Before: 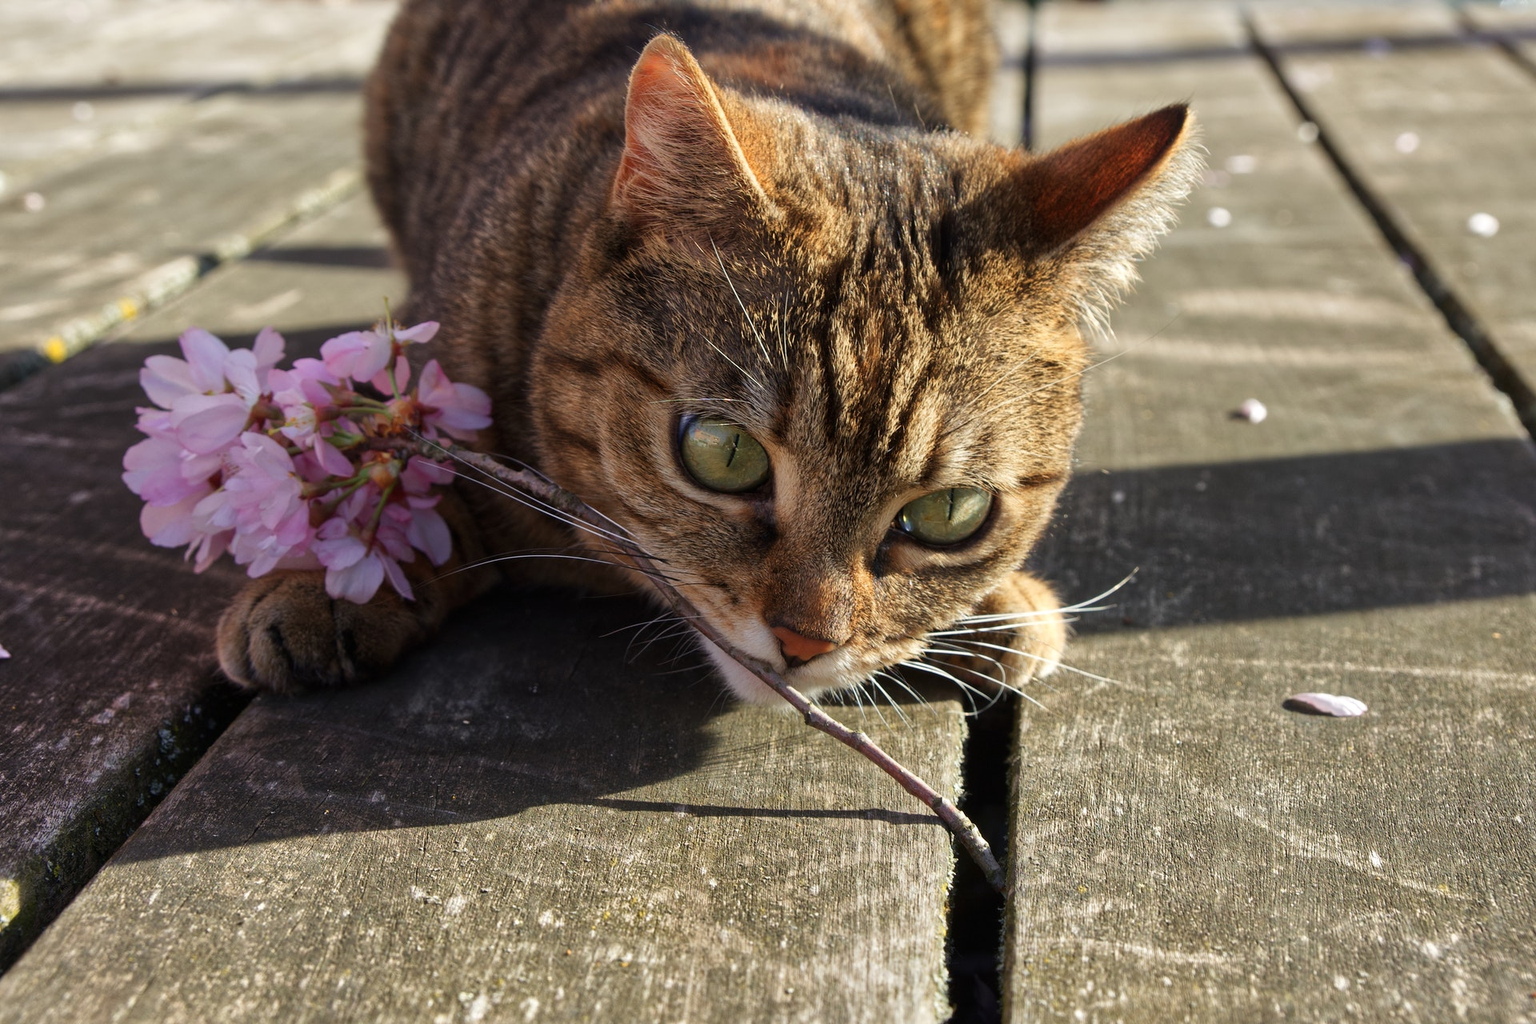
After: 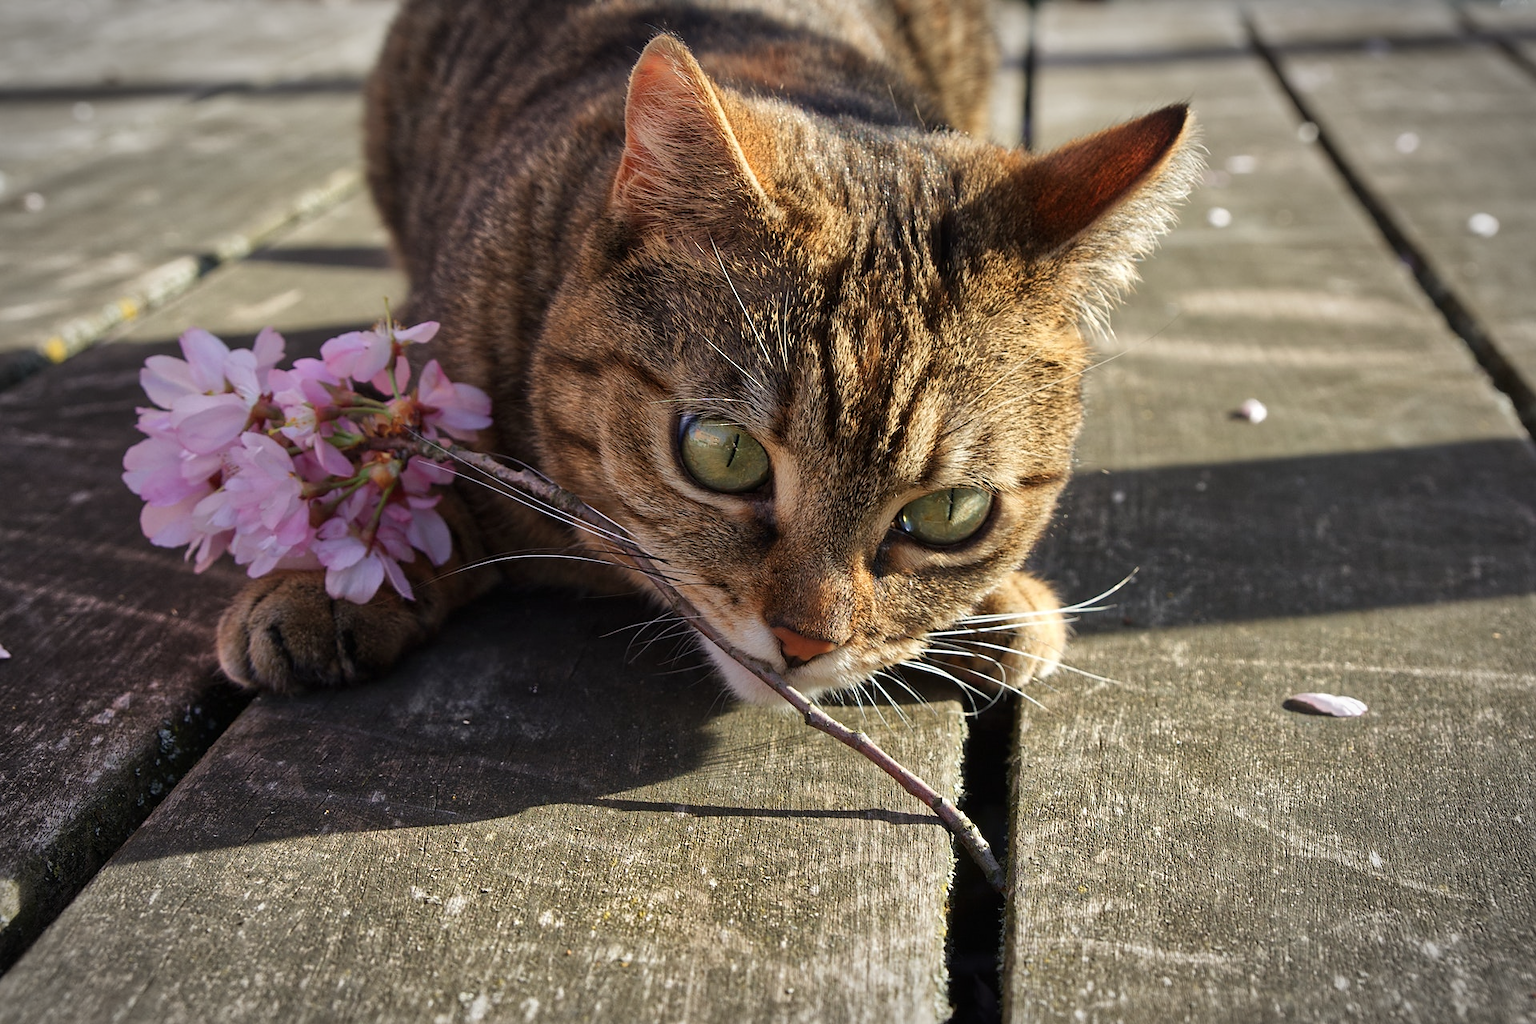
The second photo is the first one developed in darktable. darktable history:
vignetting: automatic ratio true
sharpen: radius 1.559, amount 0.373, threshold 1.271
shadows and highlights: shadows 37.27, highlights -28.18, soften with gaussian
